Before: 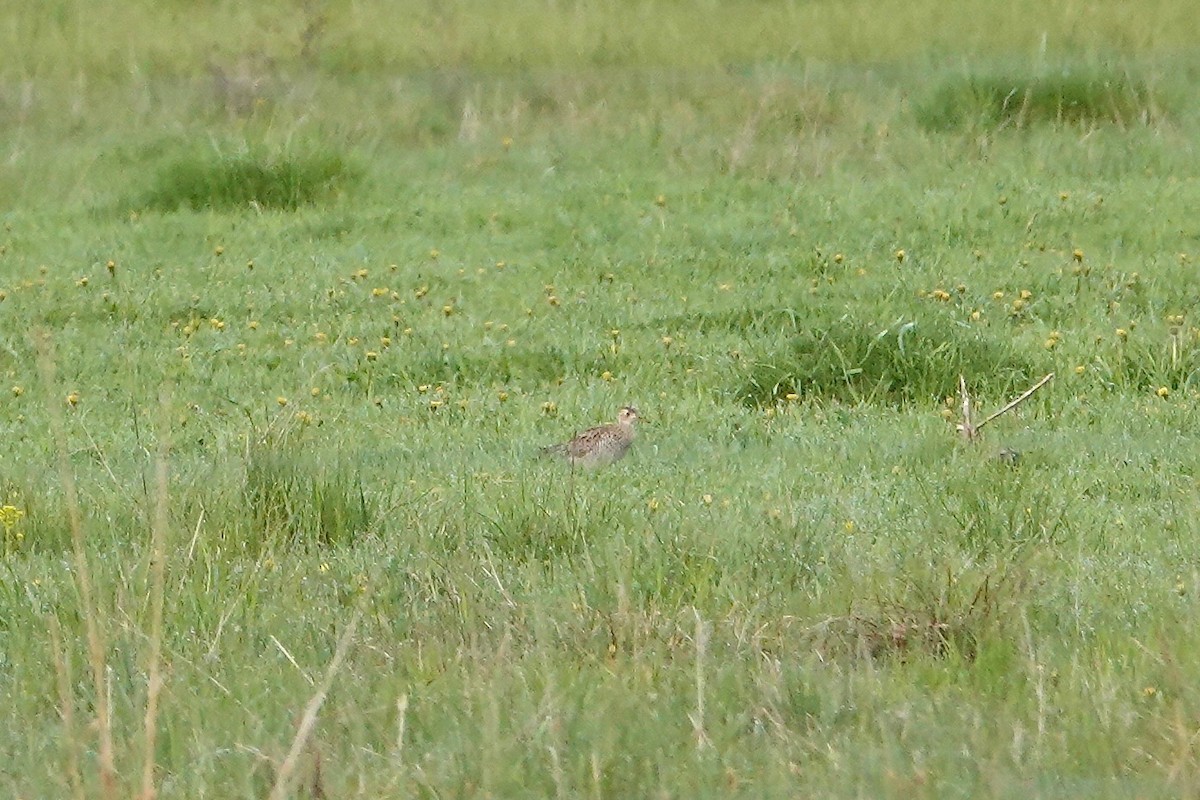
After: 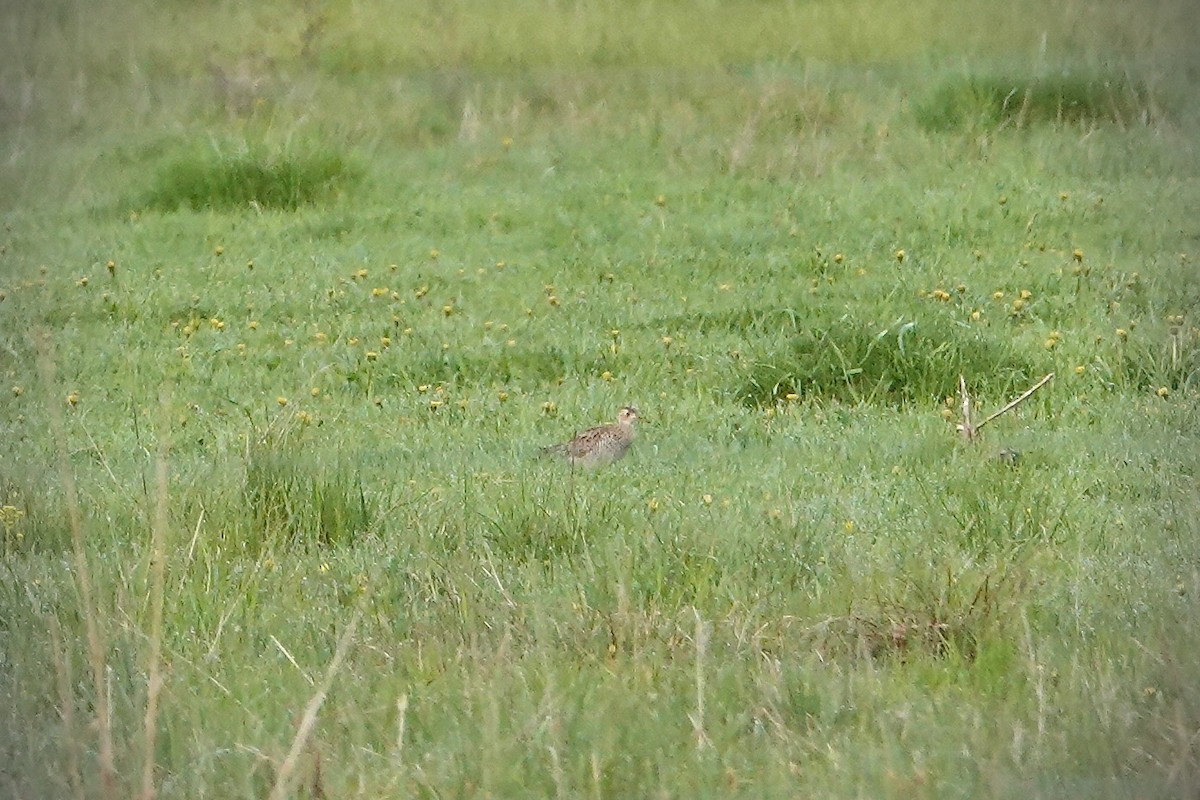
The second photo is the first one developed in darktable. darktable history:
vignetting: brightness -0.624, saturation -0.683
